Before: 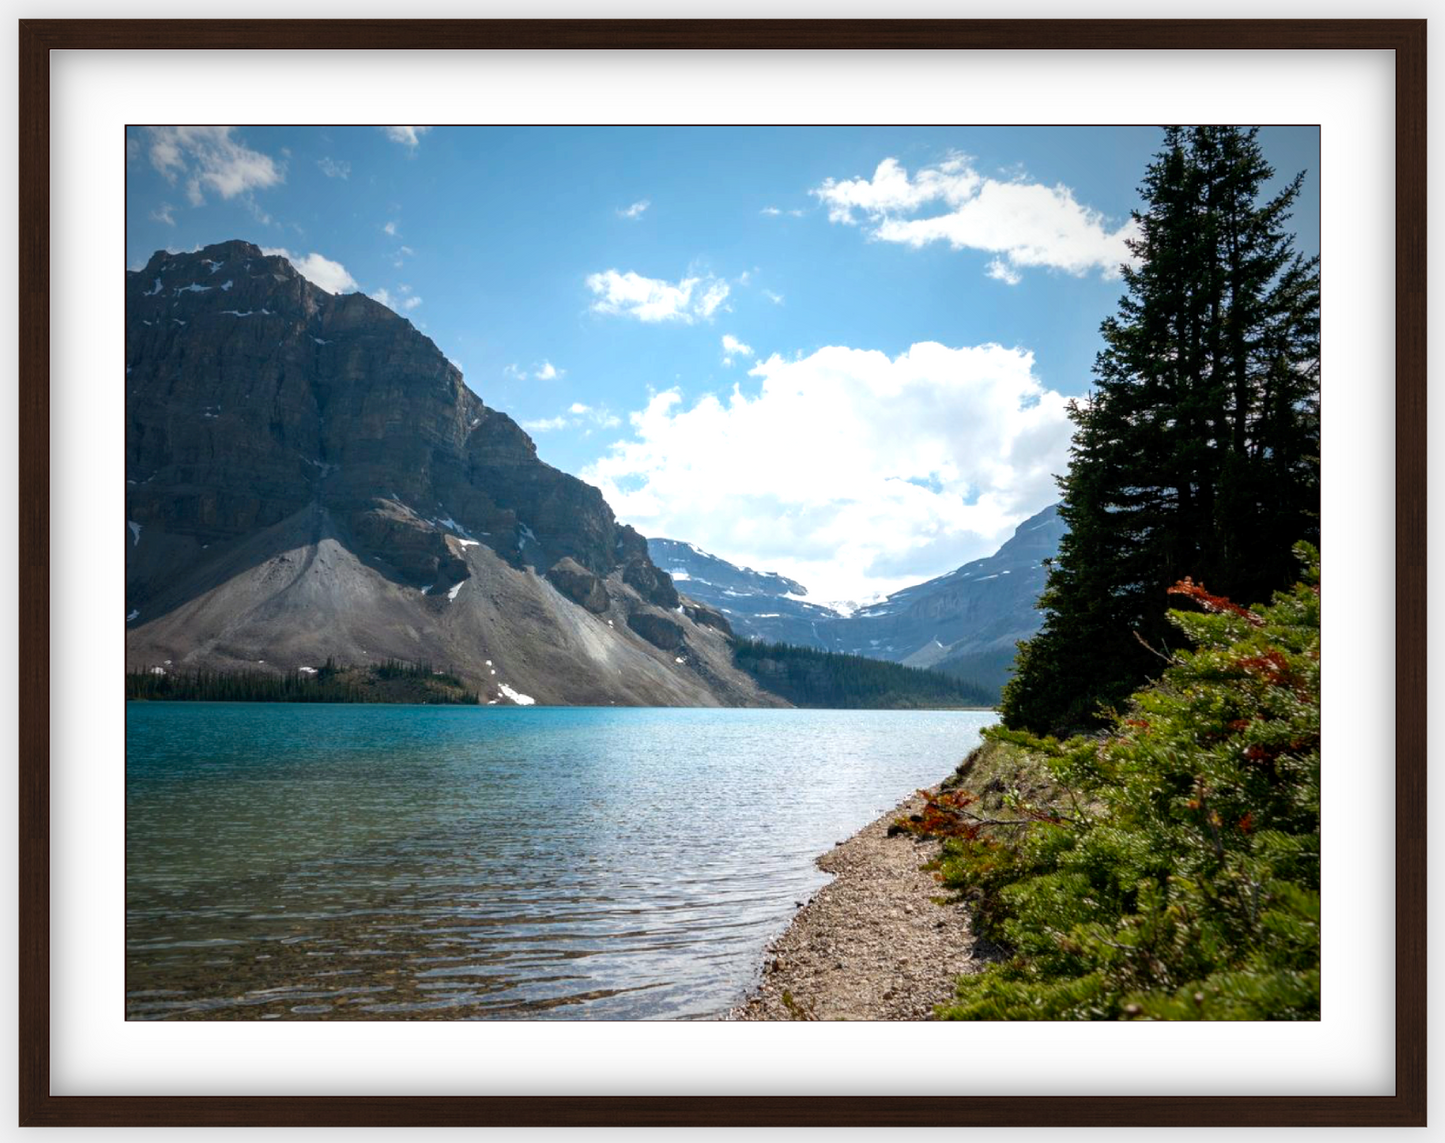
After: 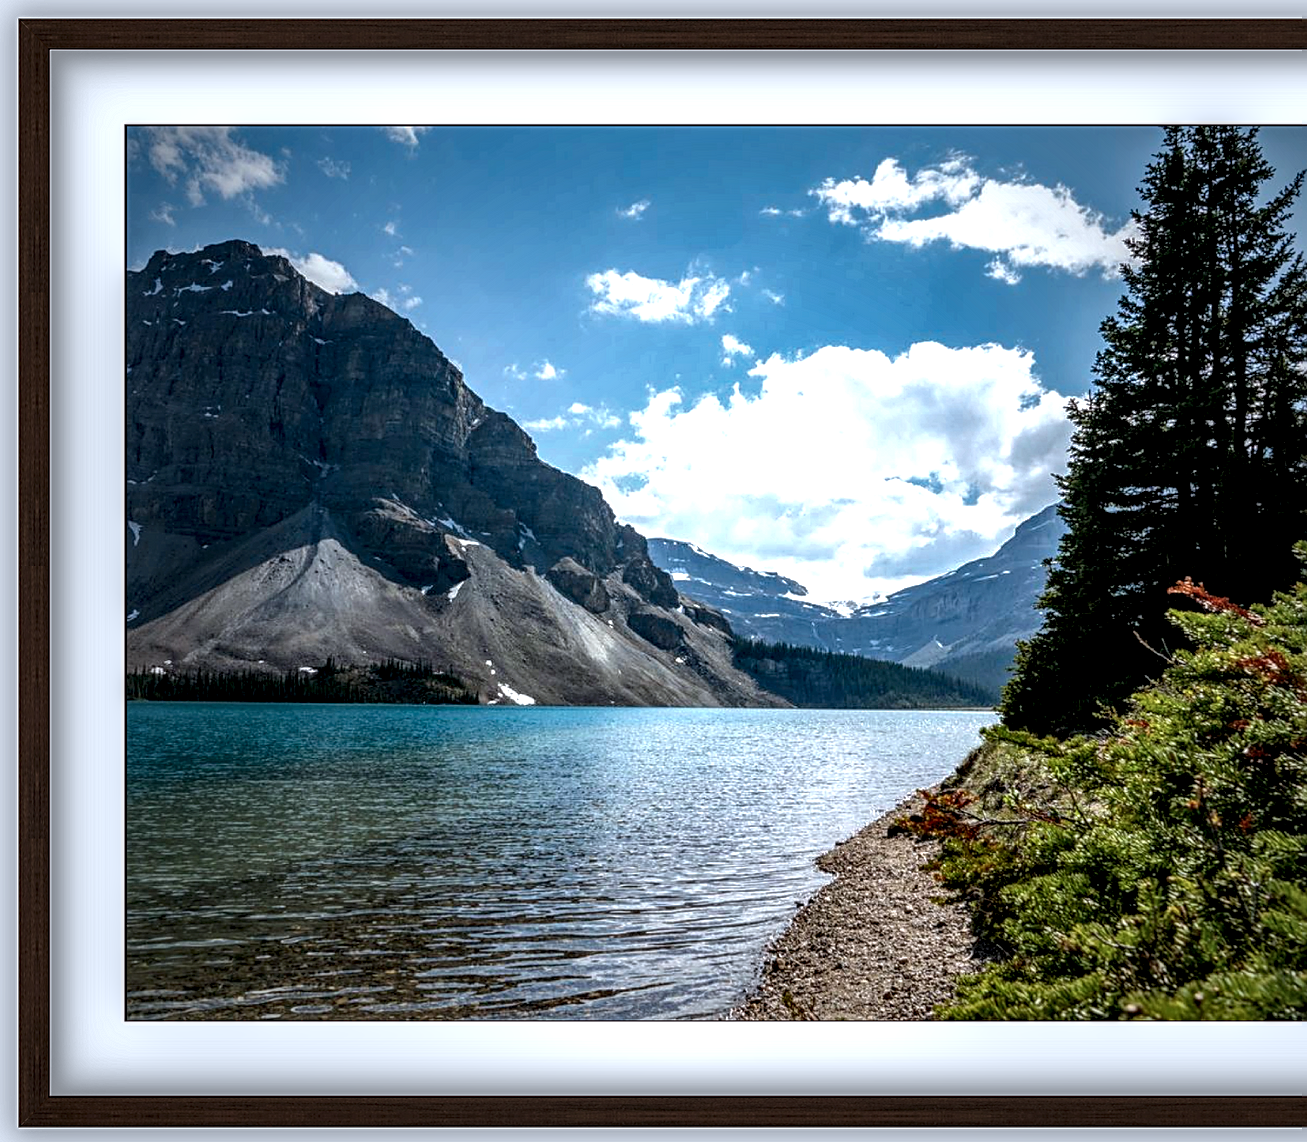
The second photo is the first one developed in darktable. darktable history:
crop: right 9.509%, bottom 0.031%
white balance: red 0.967, blue 1.049
local contrast: highlights 19%, detail 186%
shadows and highlights: shadows 30
sharpen: amount 0.575
contrast brightness saturation: contrast 0.01, saturation -0.05
